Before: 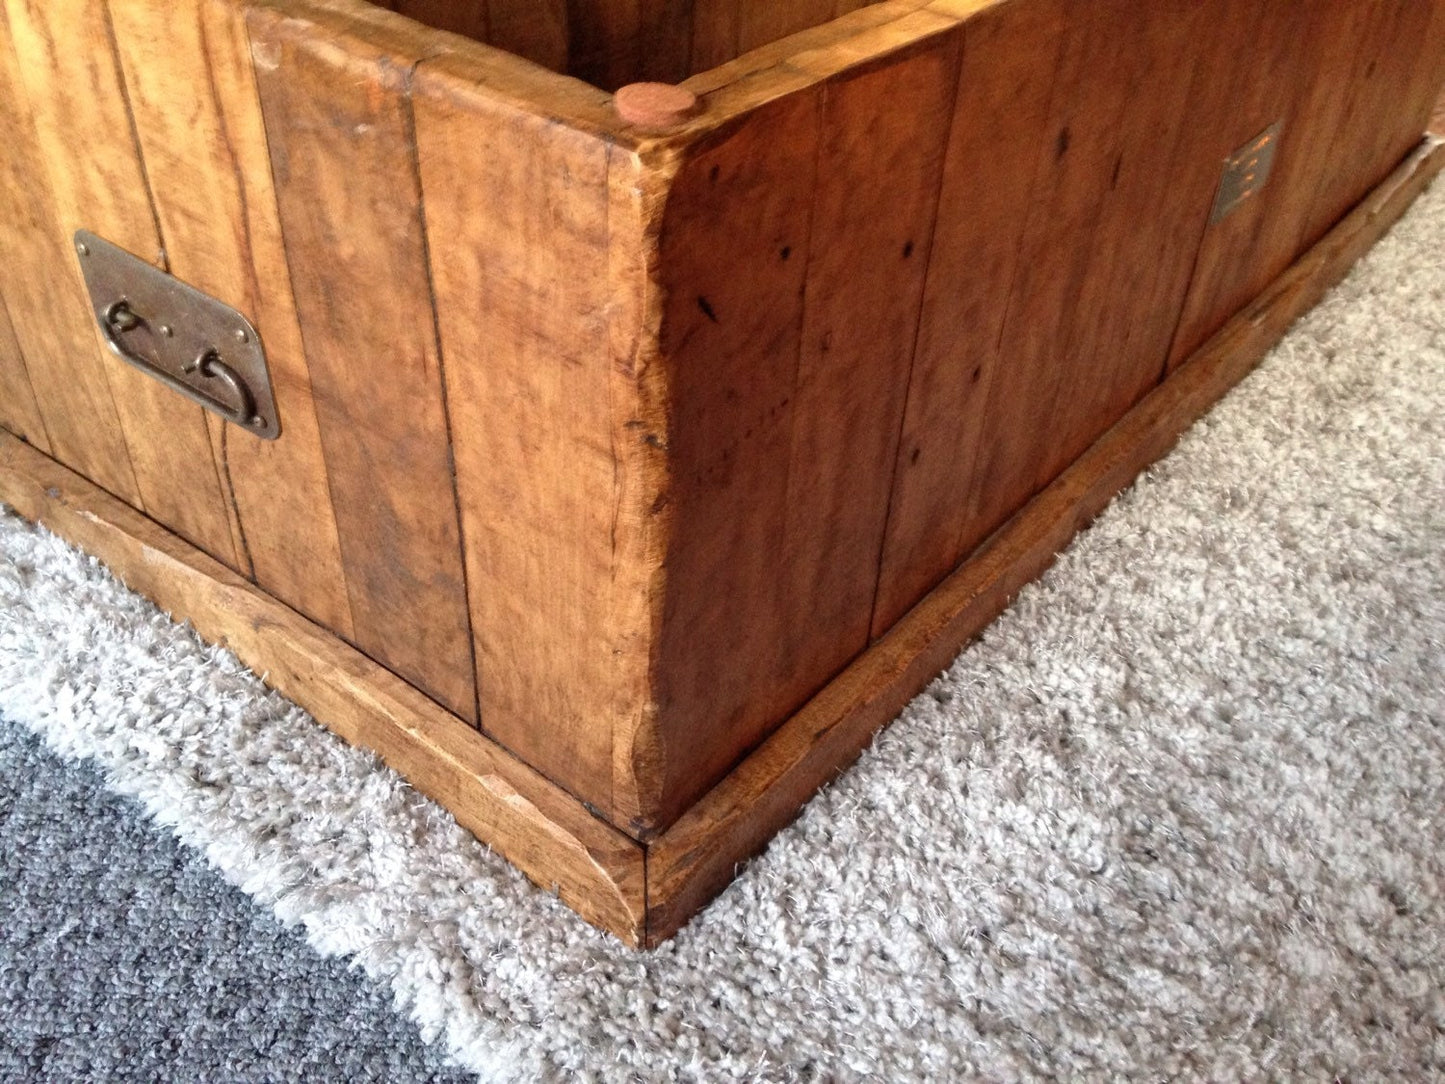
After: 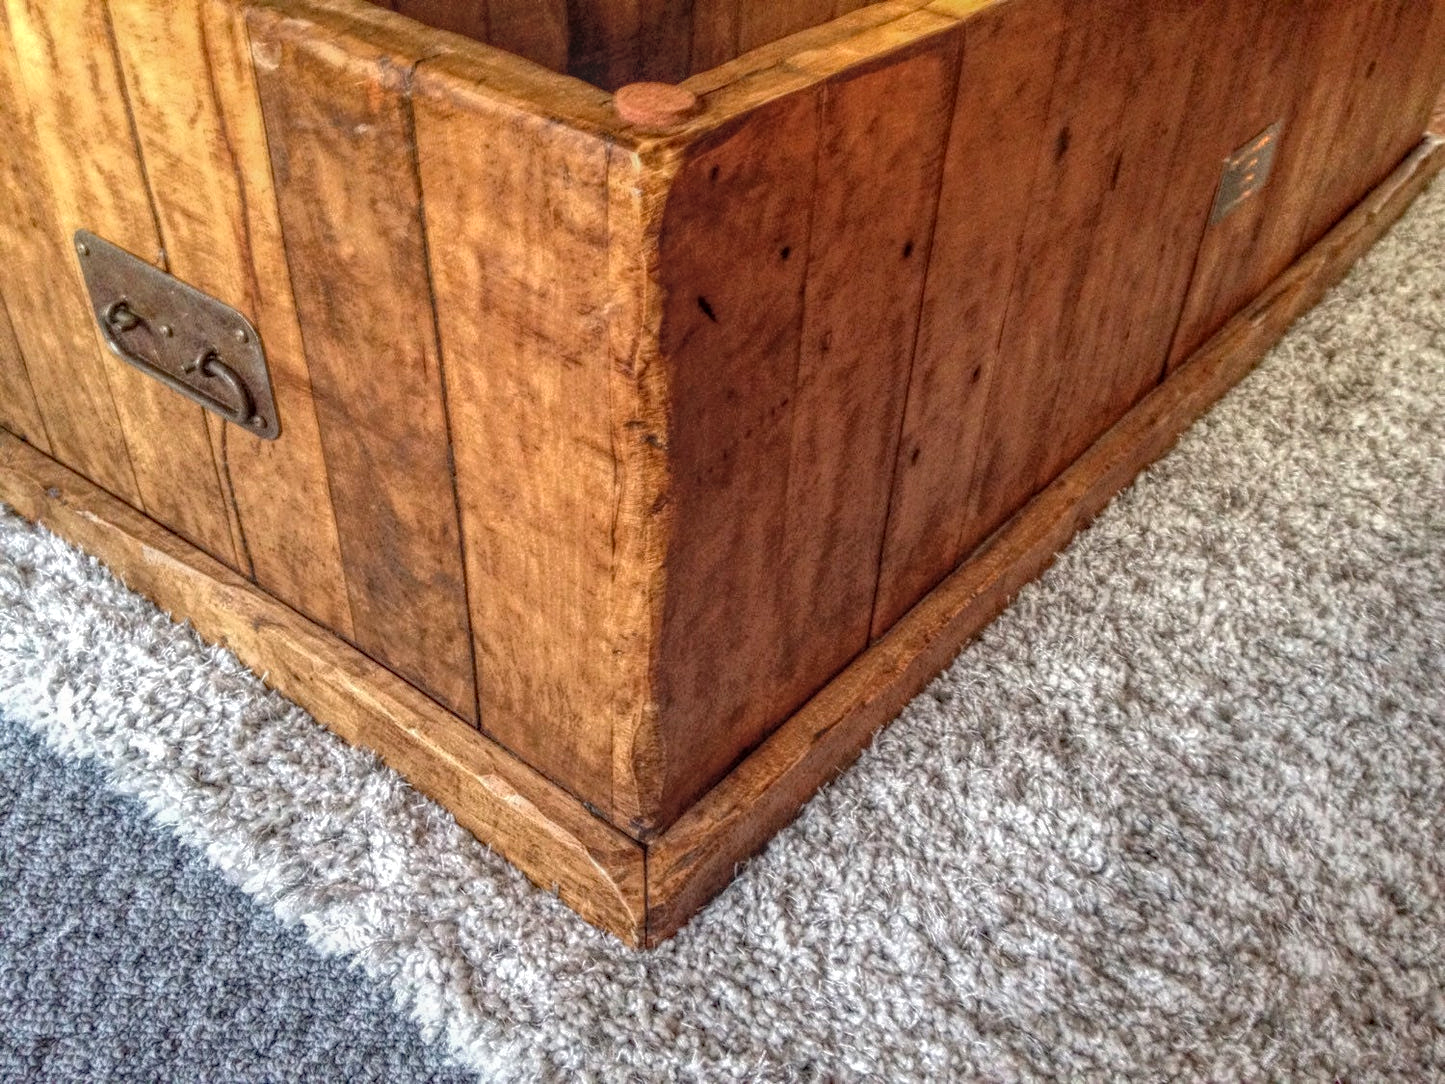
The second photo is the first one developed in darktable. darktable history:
tone equalizer: on, module defaults
haze removal: compatibility mode true, adaptive false
local contrast: highlights 20%, shadows 30%, detail 200%, midtone range 0.2
